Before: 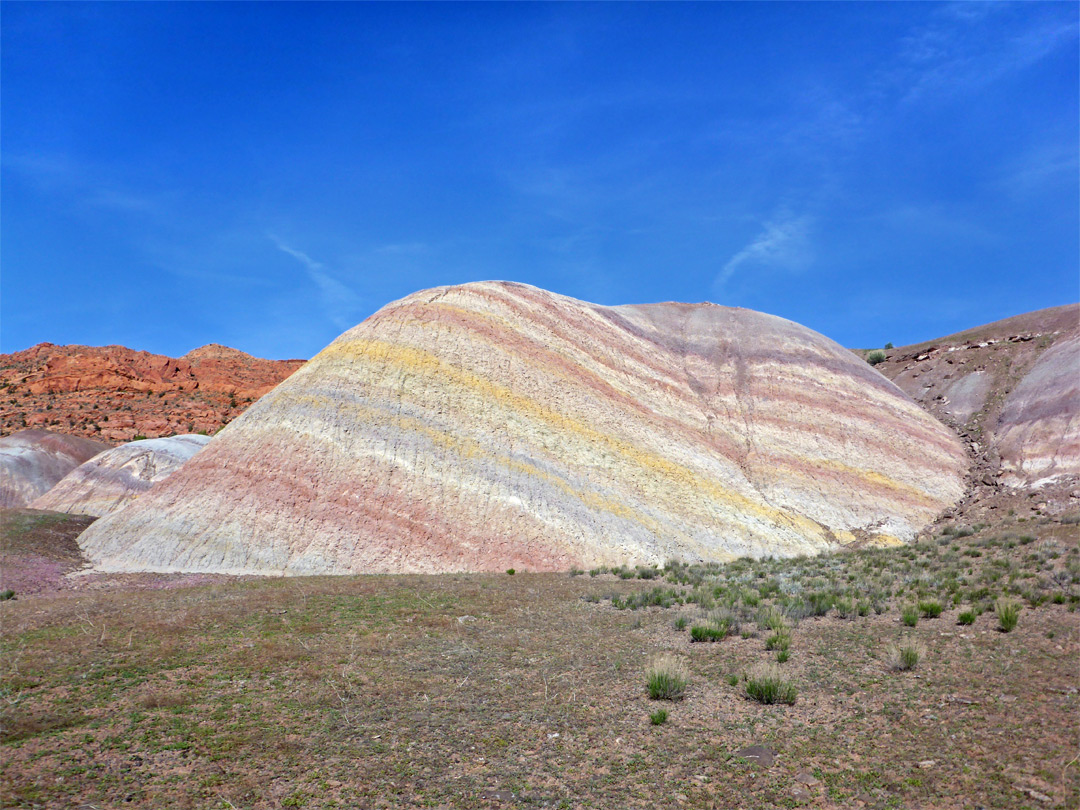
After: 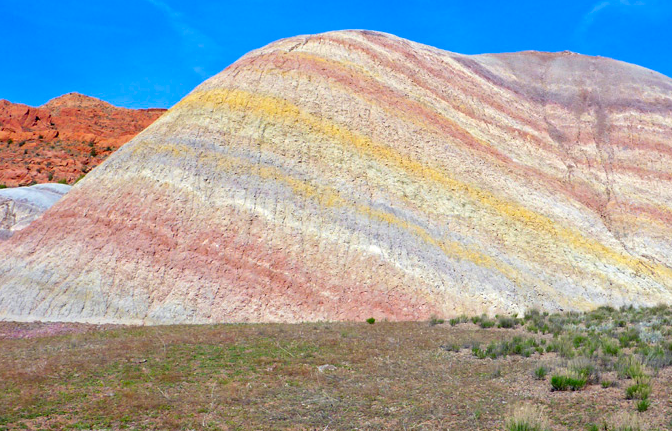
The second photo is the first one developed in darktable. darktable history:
color correction: highlights b* -0.016, saturation 1.36
crop: left 13.014%, top 31.035%, right 24.678%, bottom 15.666%
